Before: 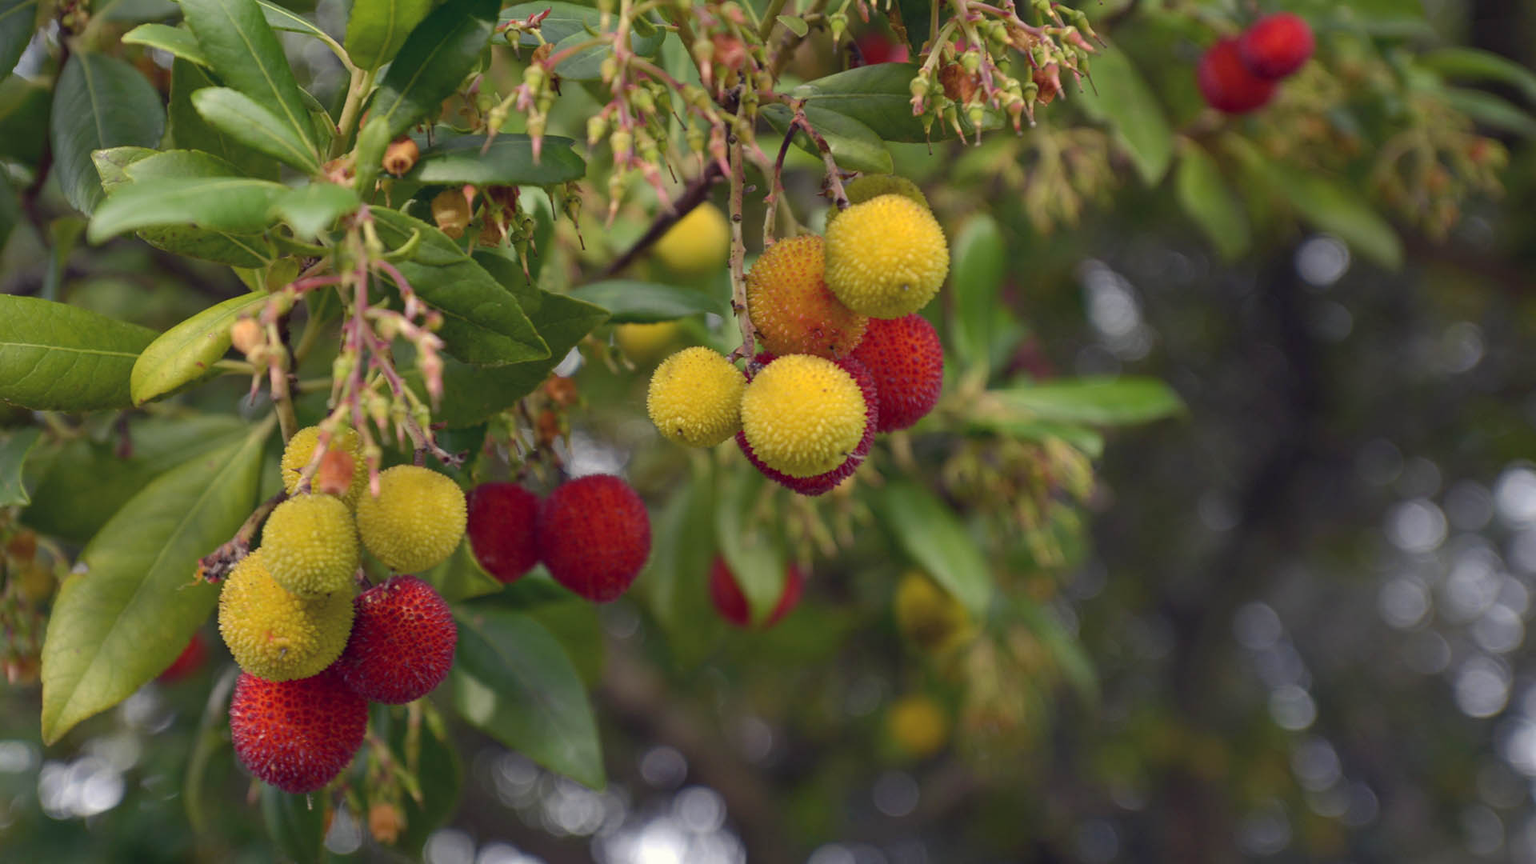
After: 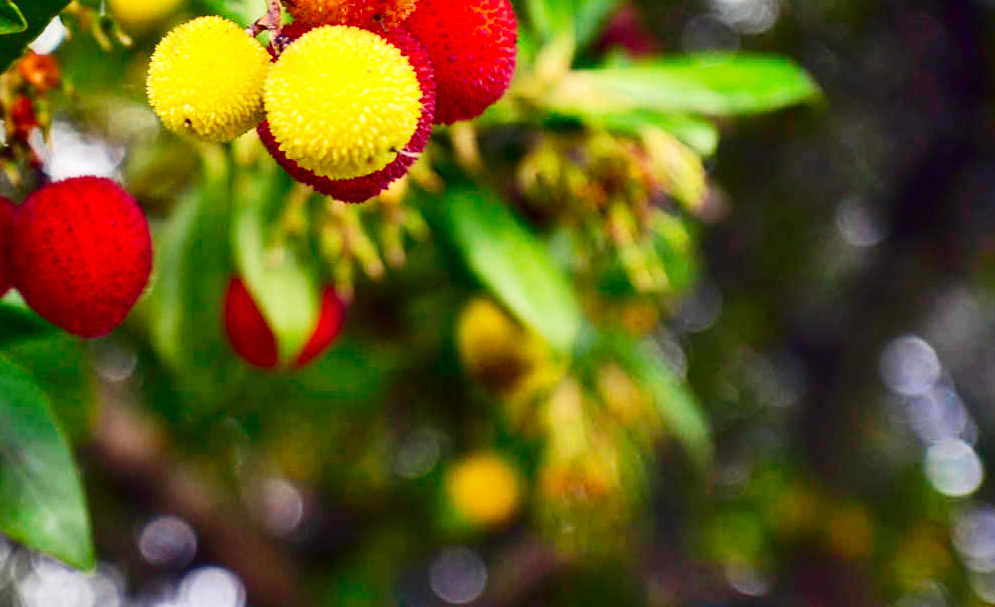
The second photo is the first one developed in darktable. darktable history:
base curve: curves: ch0 [(0, 0) (0.007, 0.004) (0.027, 0.03) (0.046, 0.07) (0.207, 0.54) (0.442, 0.872) (0.673, 0.972) (1, 1)], preserve colors none
crop: left 34.504%, top 38.665%, right 13.642%, bottom 5.125%
contrast brightness saturation: contrast 0.201, brightness -0.101, saturation 0.095
shadows and highlights: white point adjustment 1.04, soften with gaussian
